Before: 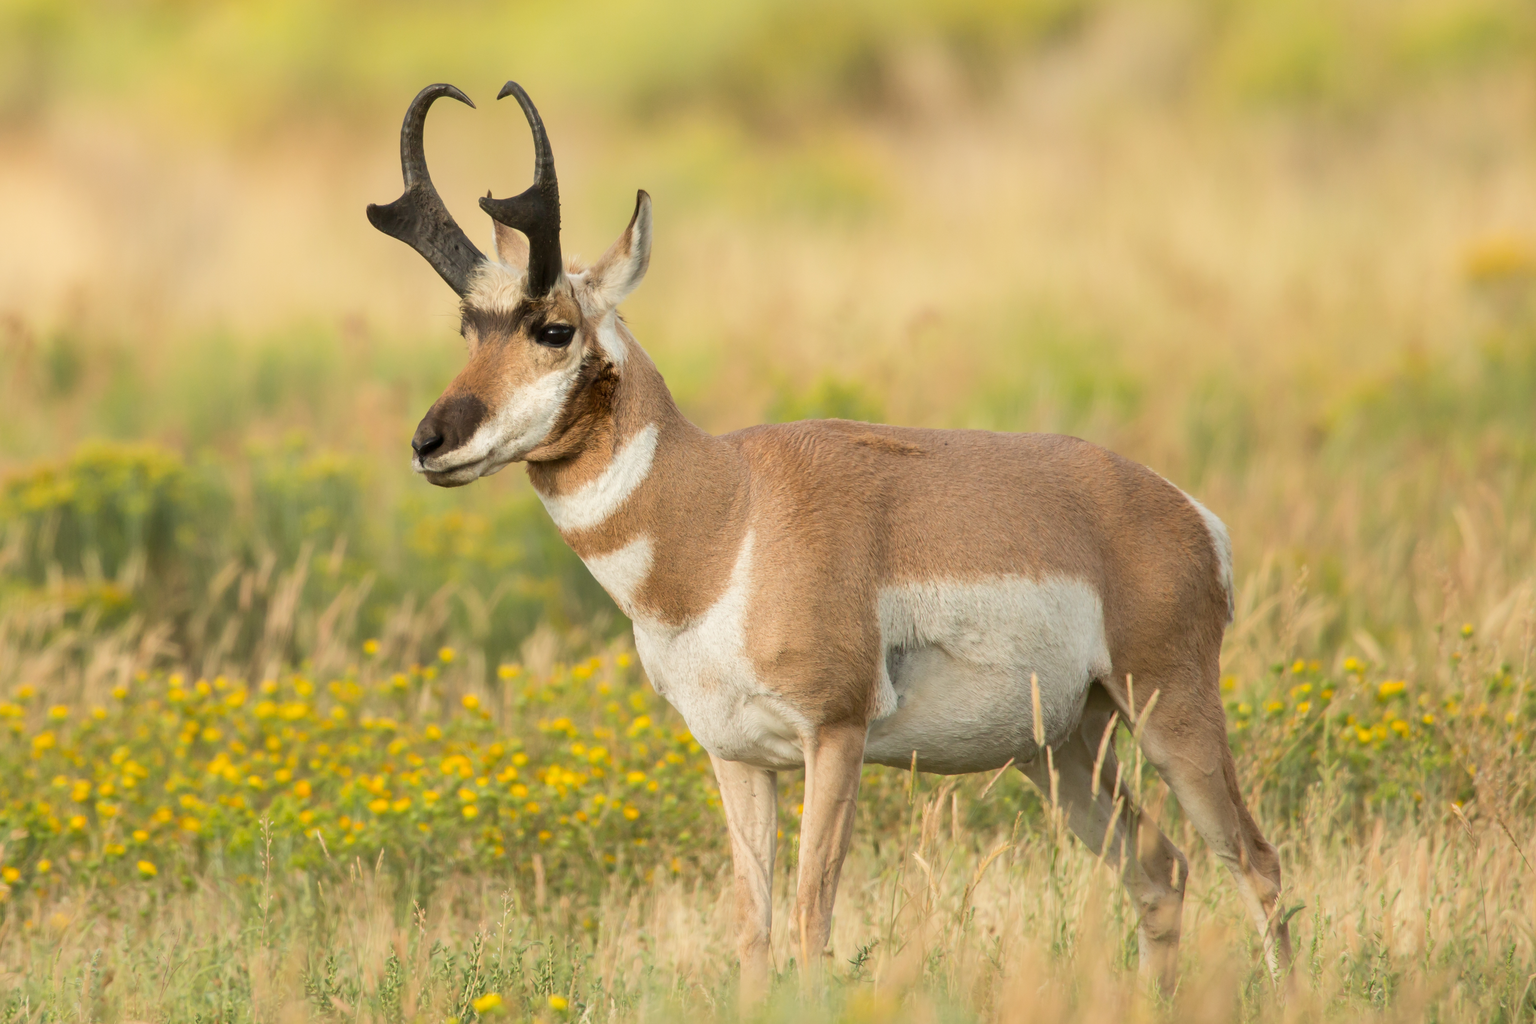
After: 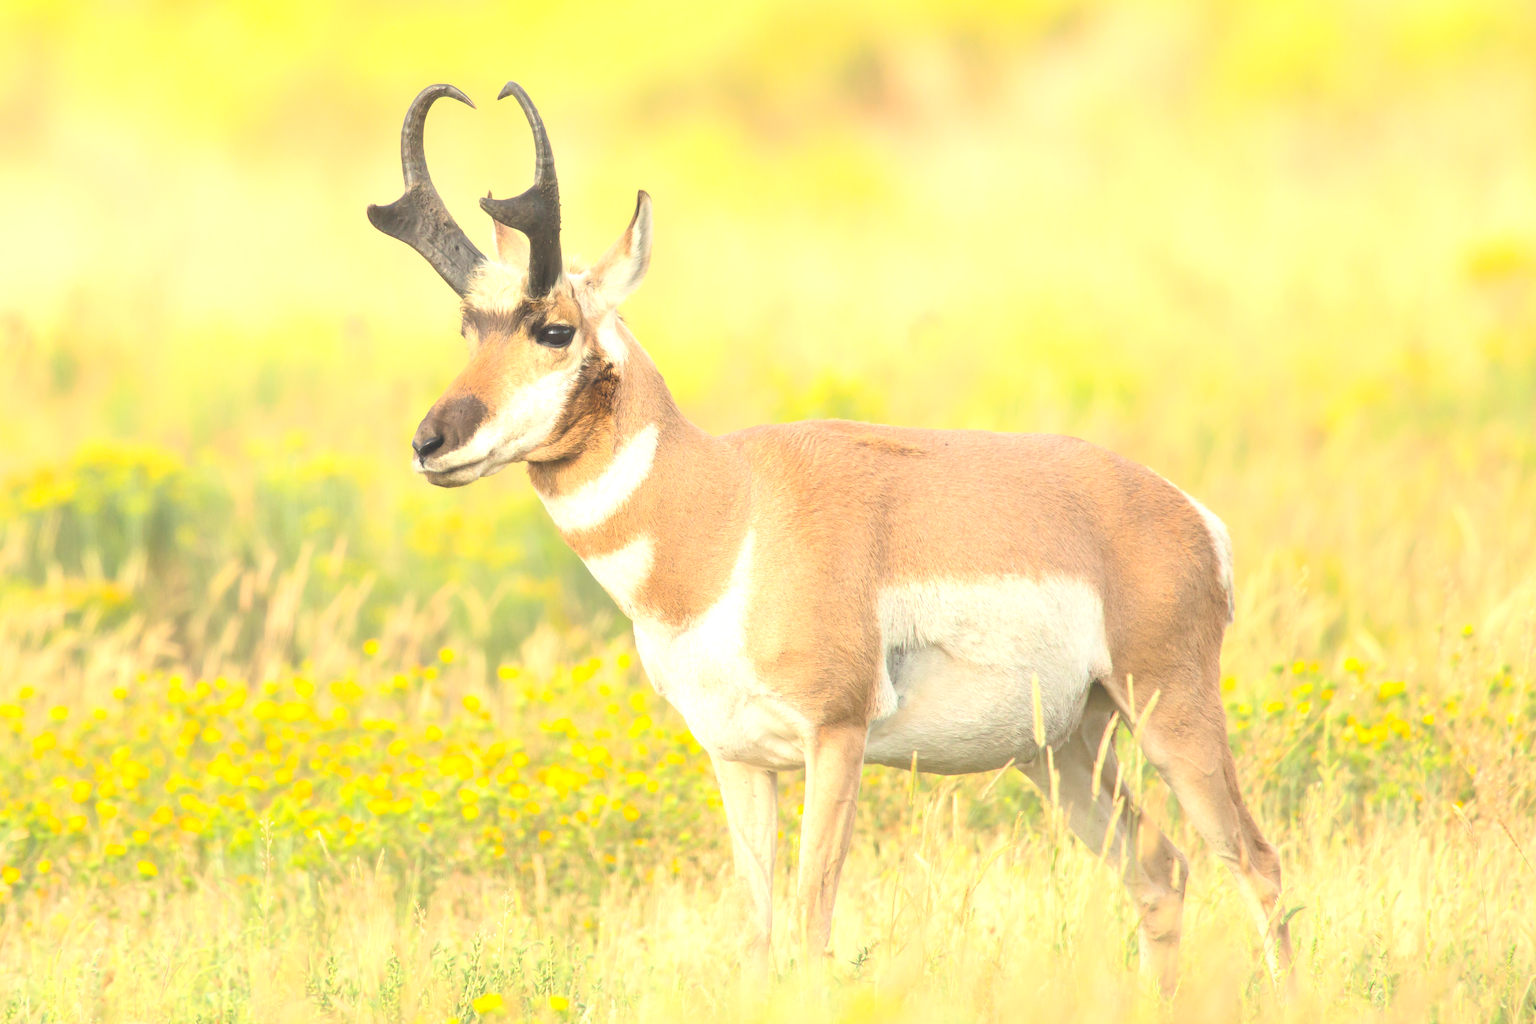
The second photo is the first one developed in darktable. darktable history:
exposure: black level correction -0.006, exposure 1 EV, compensate highlight preservation false
contrast brightness saturation: contrast 0.102, brightness 0.298, saturation 0.142
